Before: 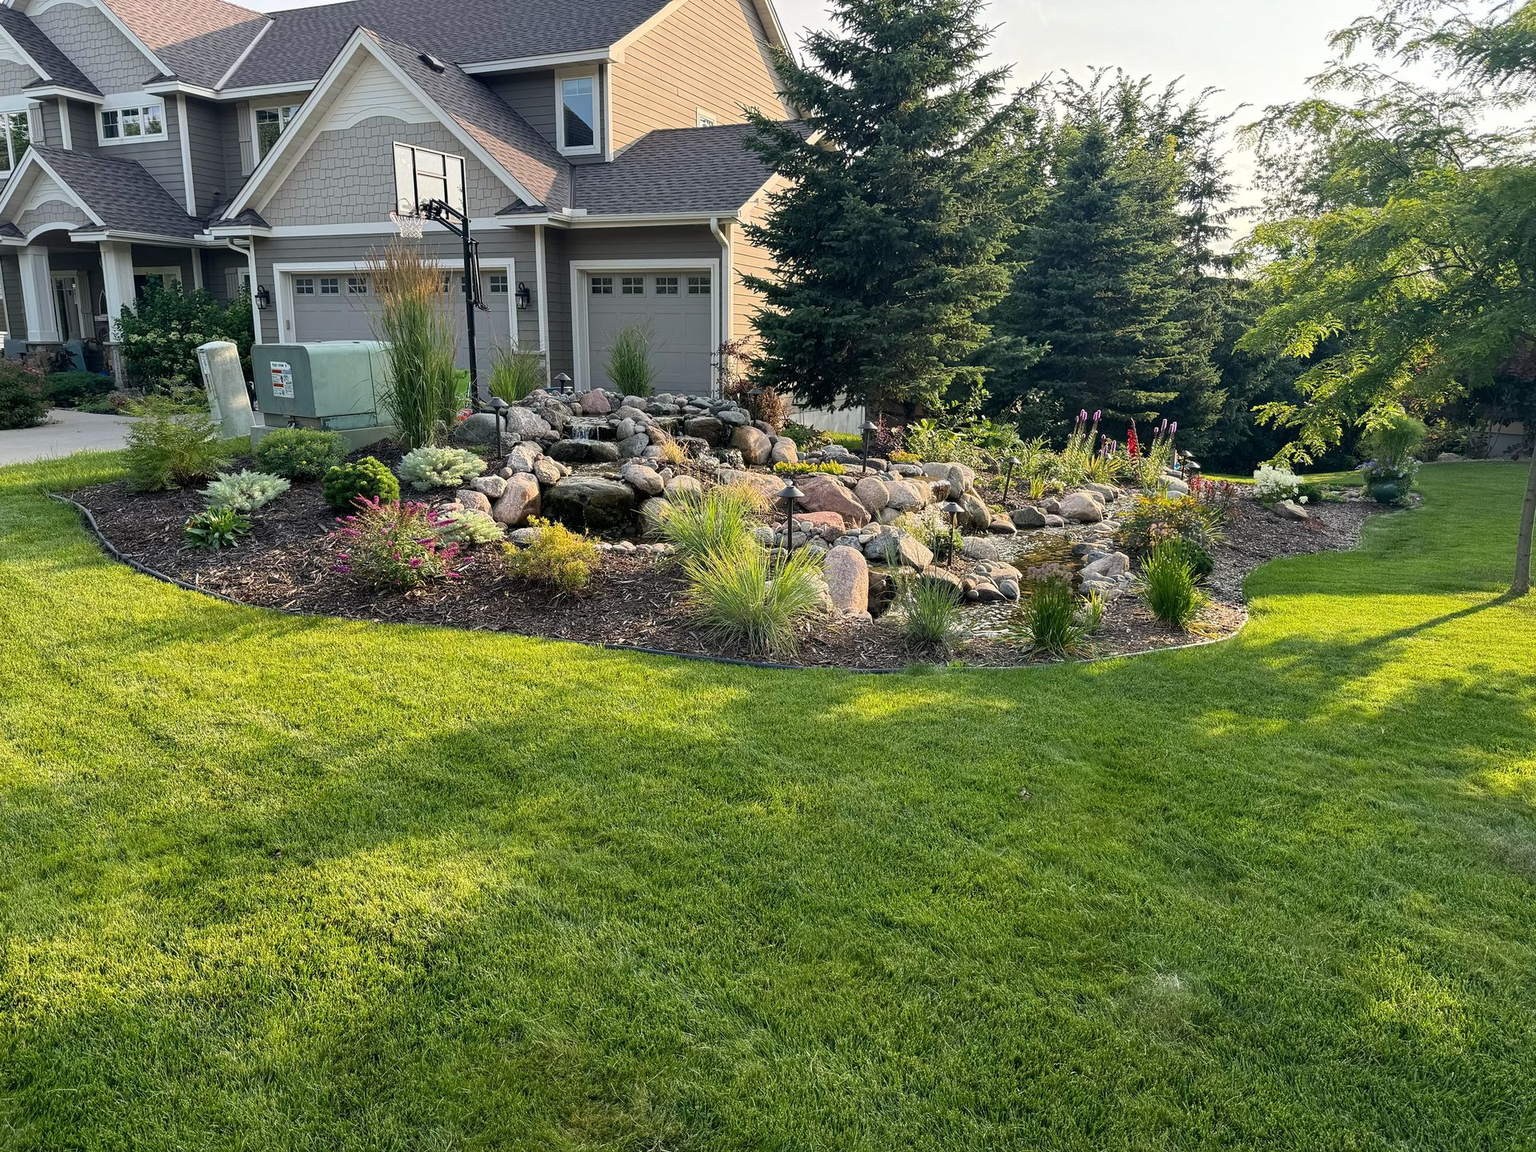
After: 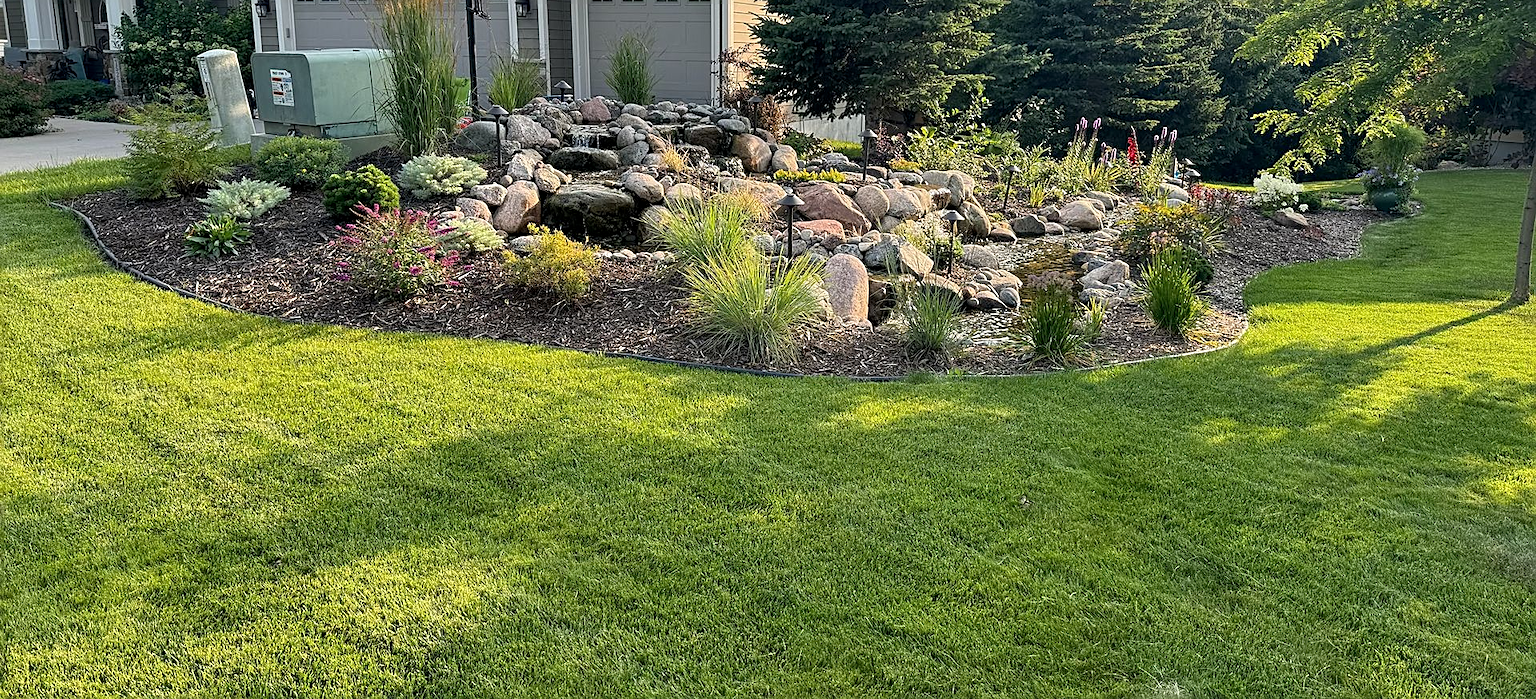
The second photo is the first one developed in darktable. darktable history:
crop and rotate: top 25.357%, bottom 13.942%
local contrast: highlights 100%, shadows 100%, detail 120%, midtone range 0.2
sharpen: on, module defaults
